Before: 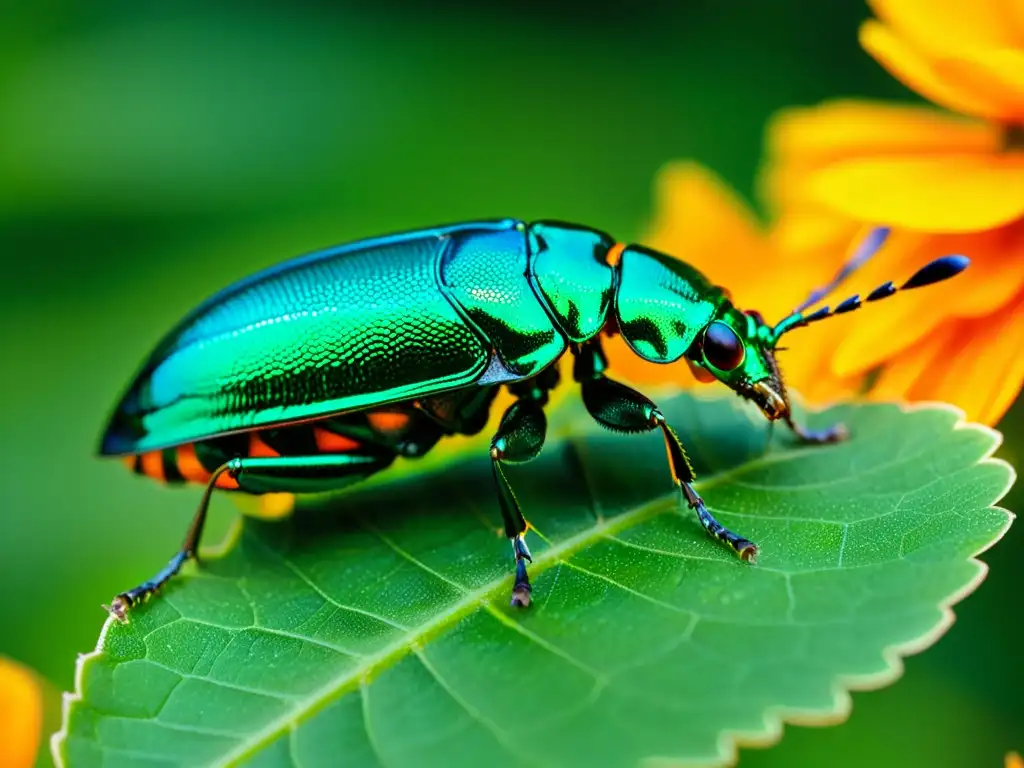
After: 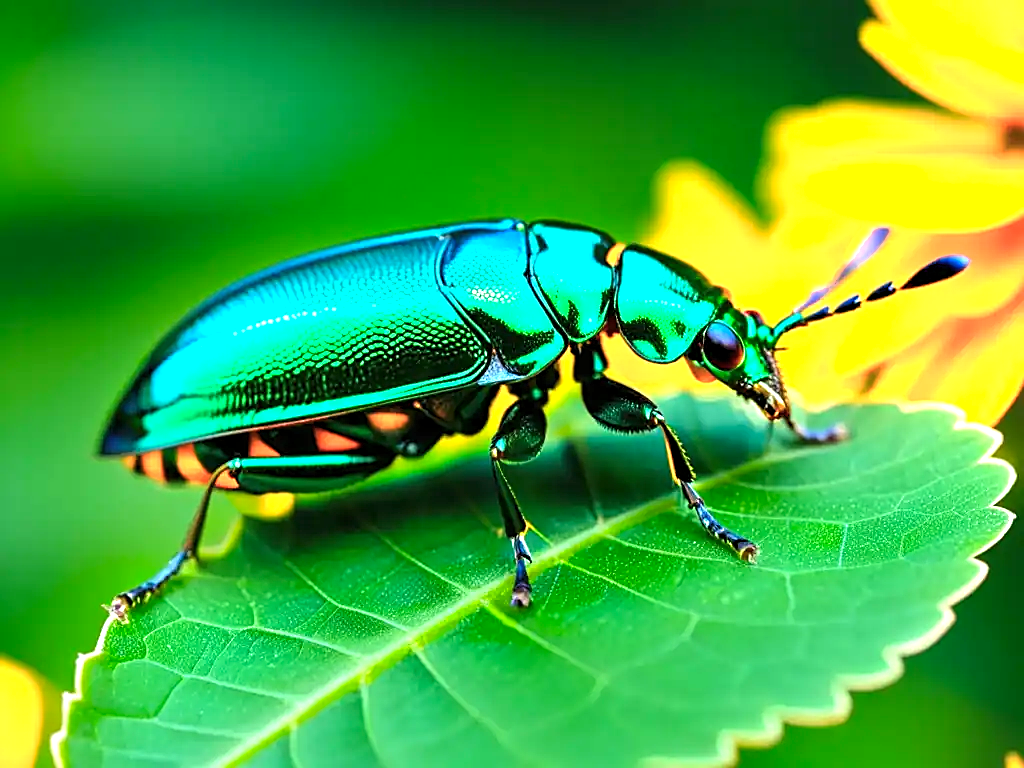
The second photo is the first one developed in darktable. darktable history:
exposure: black level correction 0, exposure 1 EV, compensate highlight preservation false
sharpen: on, module defaults
color zones: curves: ch0 [(0, 0.465) (0.092, 0.596) (0.289, 0.464) (0.429, 0.453) (0.571, 0.464) (0.714, 0.455) (0.857, 0.462) (1, 0.465)]
levels: levels [0.016, 0.492, 0.969]
